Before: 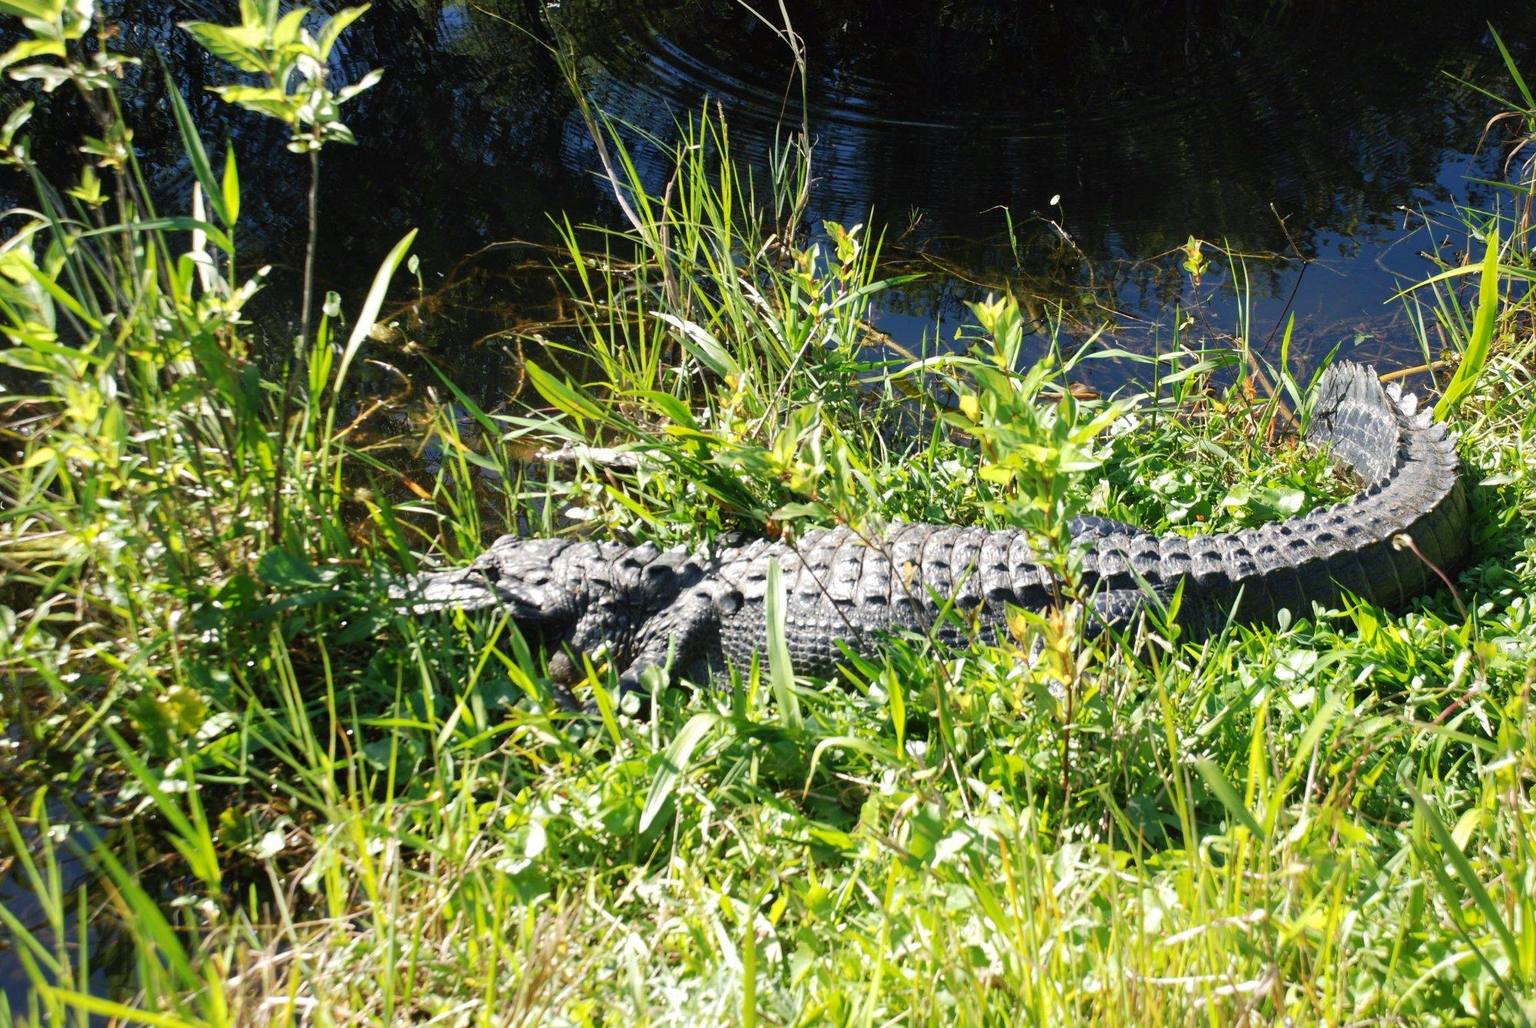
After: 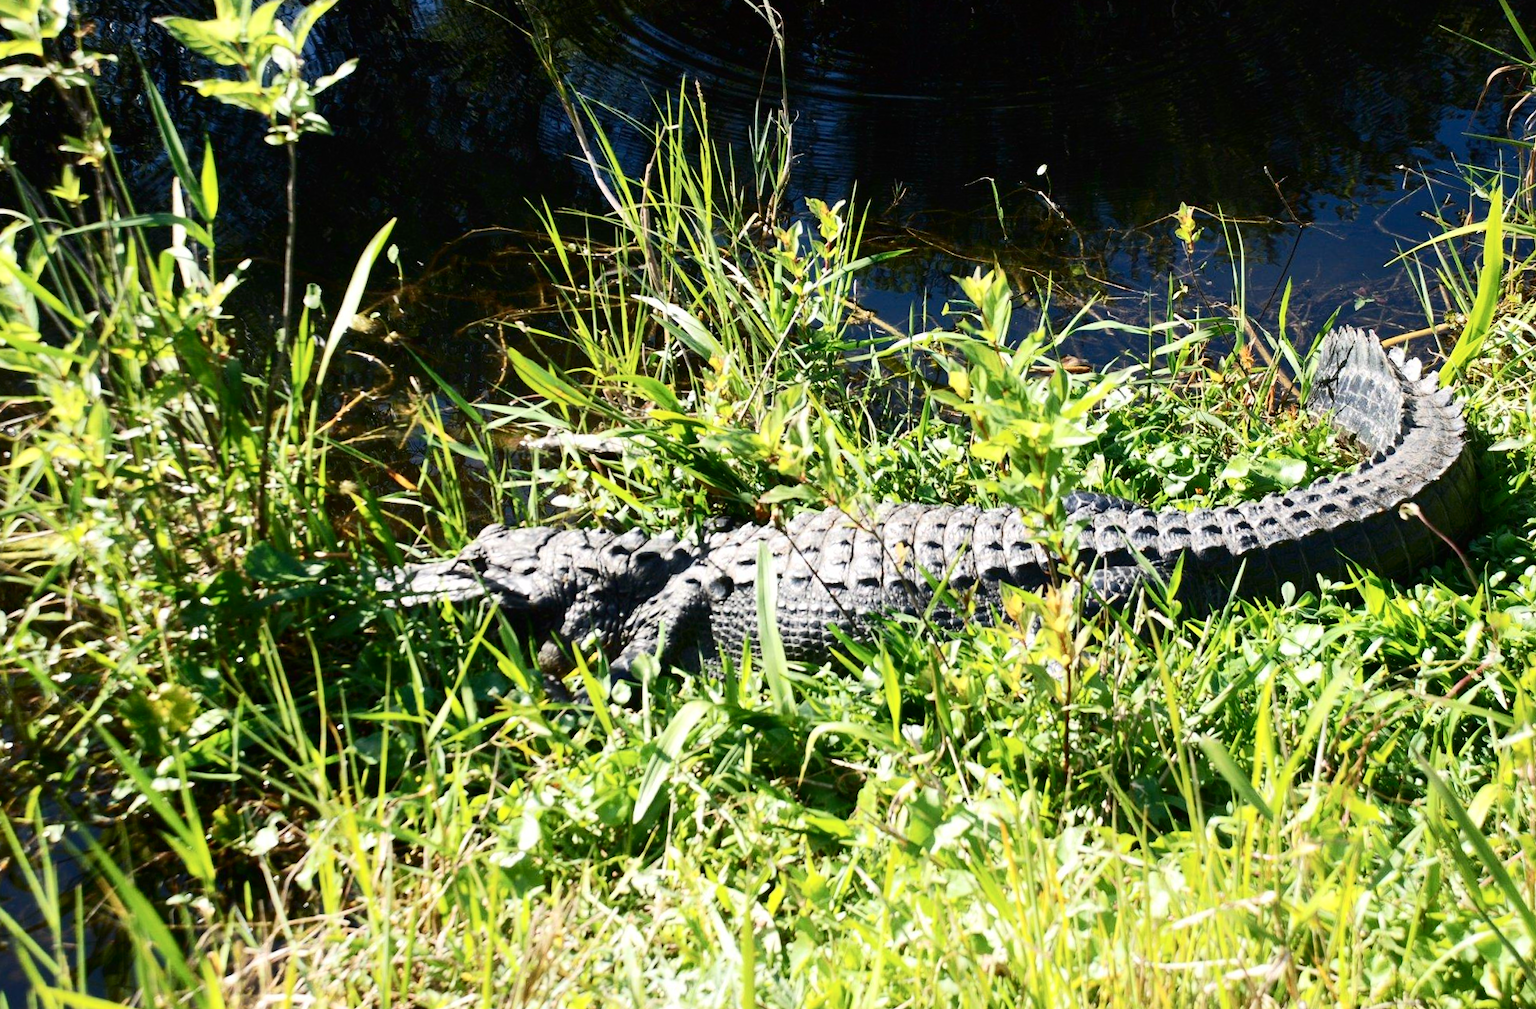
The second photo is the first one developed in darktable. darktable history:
rotate and perspective: rotation -1.32°, lens shift (horizontal) -0.031, crop left 0.015, crop right 0.985, crop top 0.047, crop bottom 0.982
contrast brightness saturation: contrast 0.28
